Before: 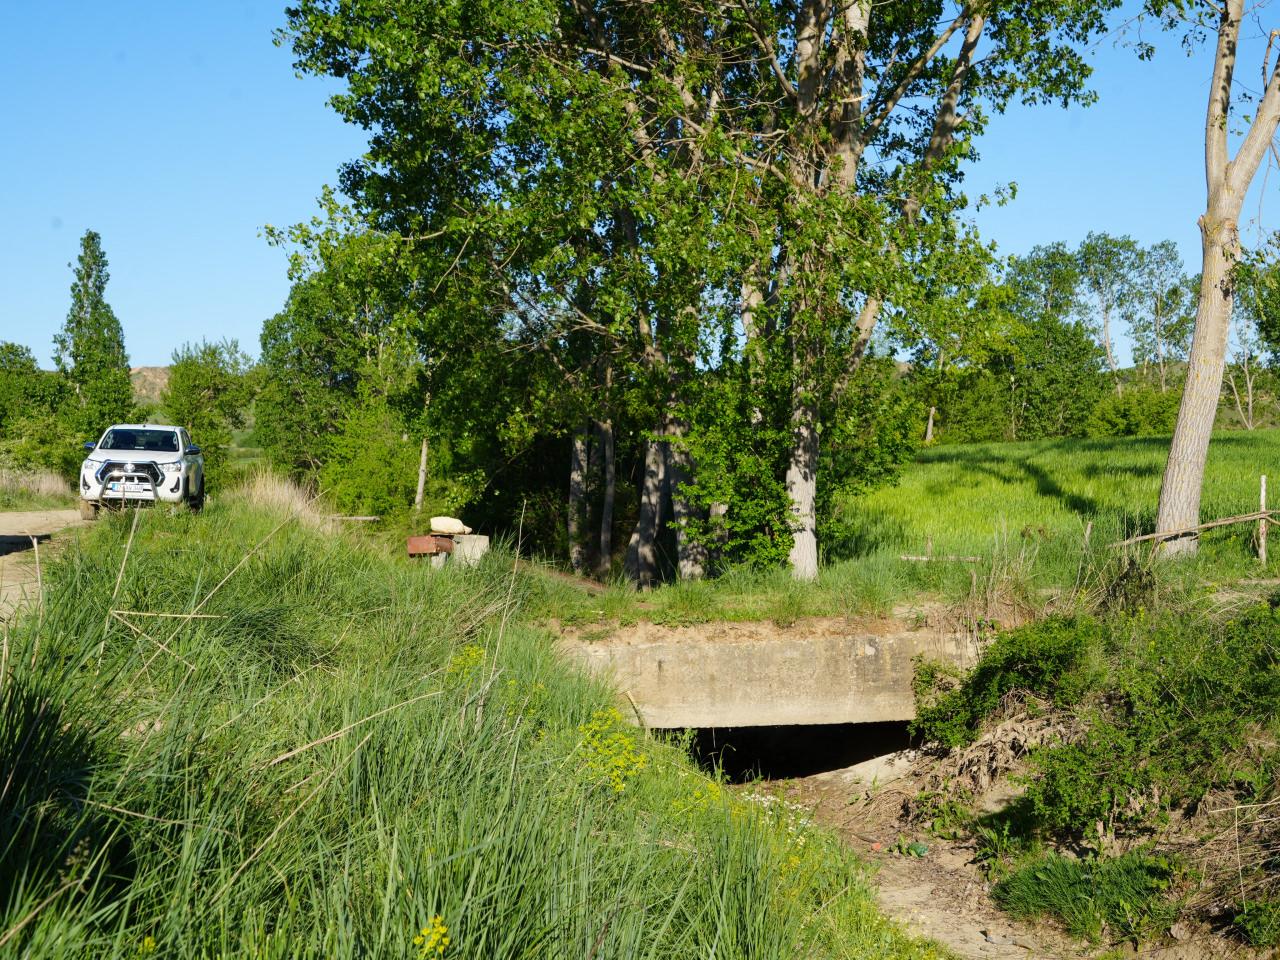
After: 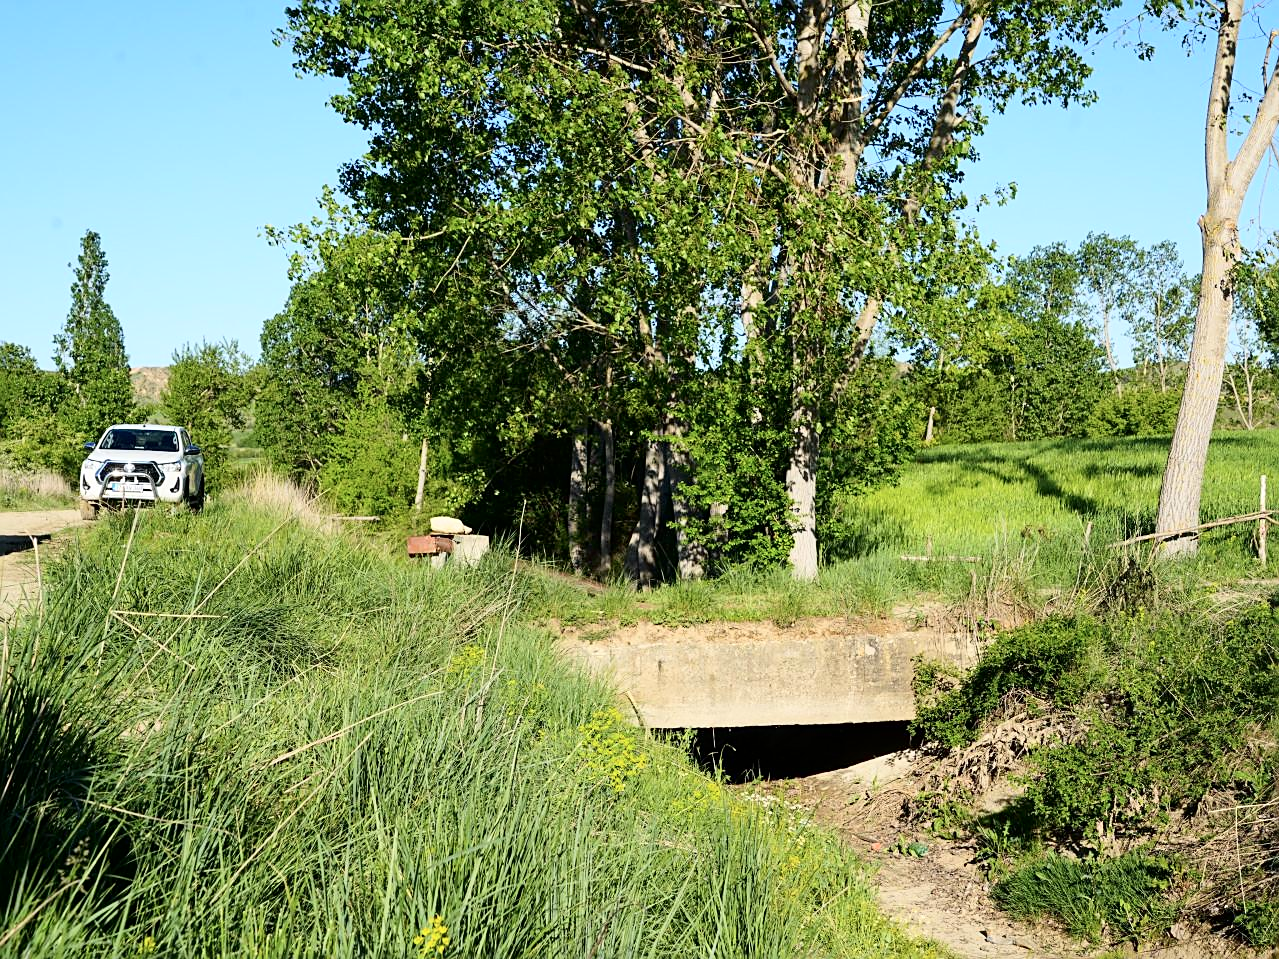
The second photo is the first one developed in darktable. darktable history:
crop: left 0.047%
sharpen: on, module defaults
tone curve: curves: ch0 [(0, 0) (0.004, 0.001) (0.02, 0.008) (0.218, 0.218) (0.664, 0.774) (0.832, 0.914) (1, 1)], color space Lab, independent channels, preserve colors none
